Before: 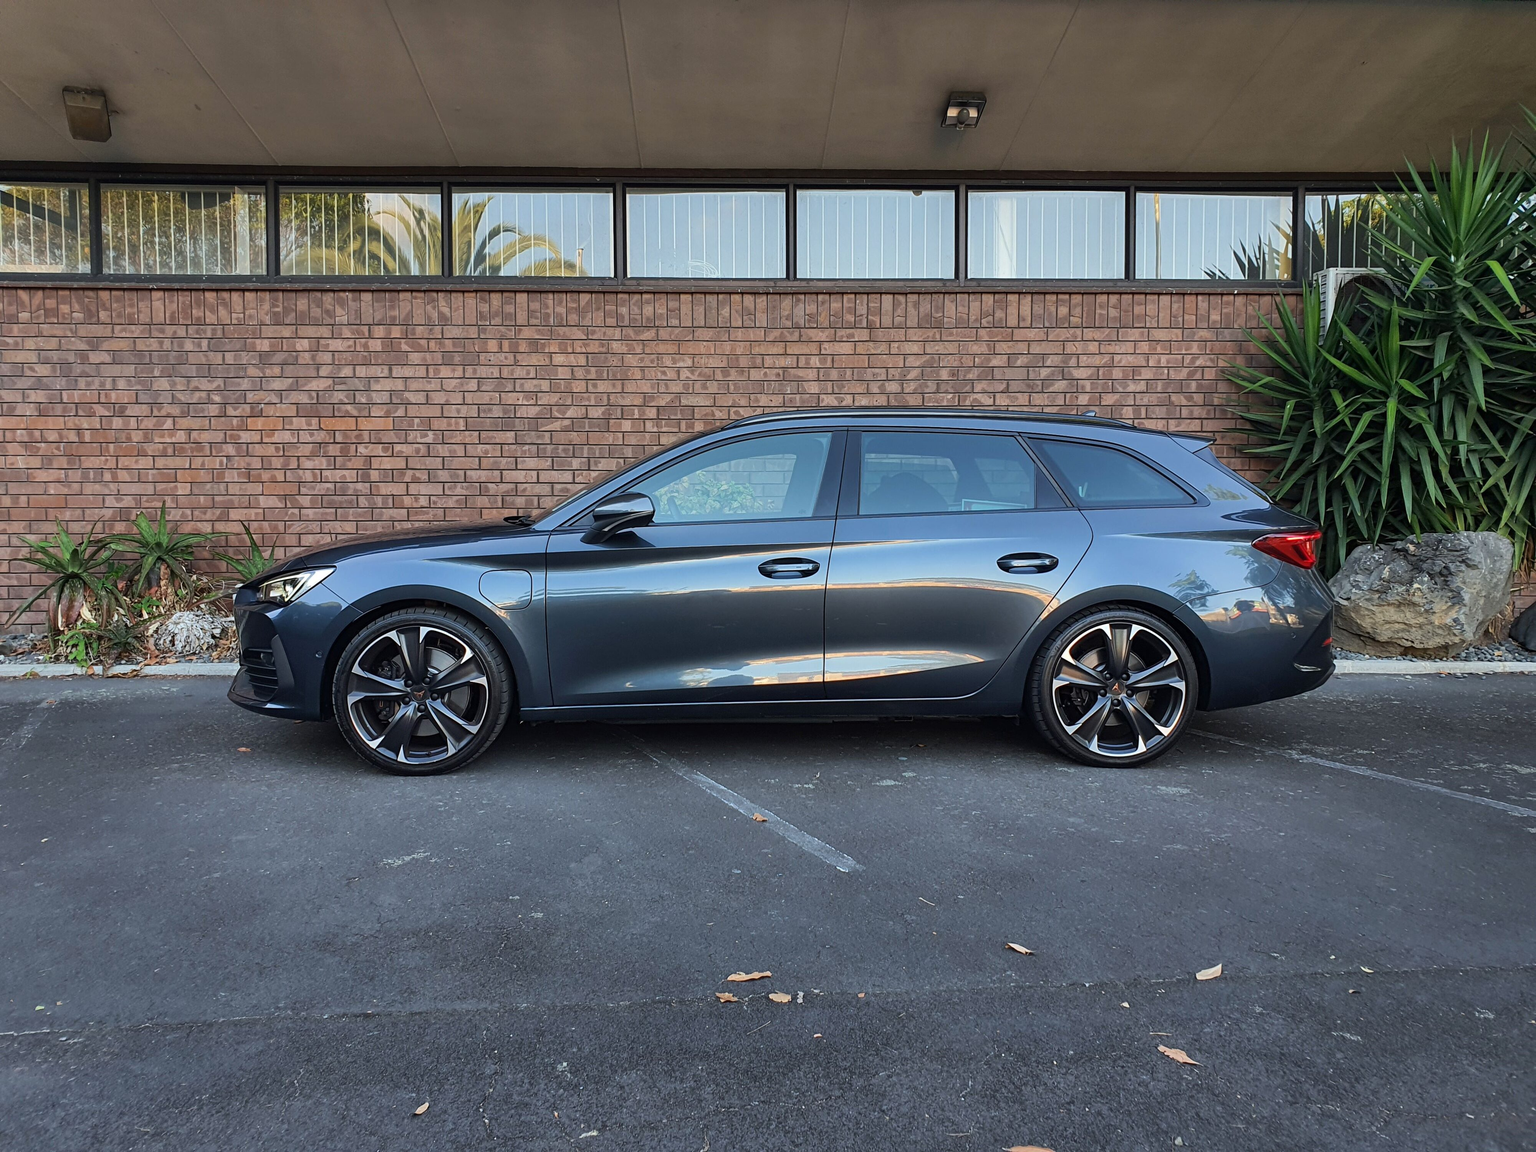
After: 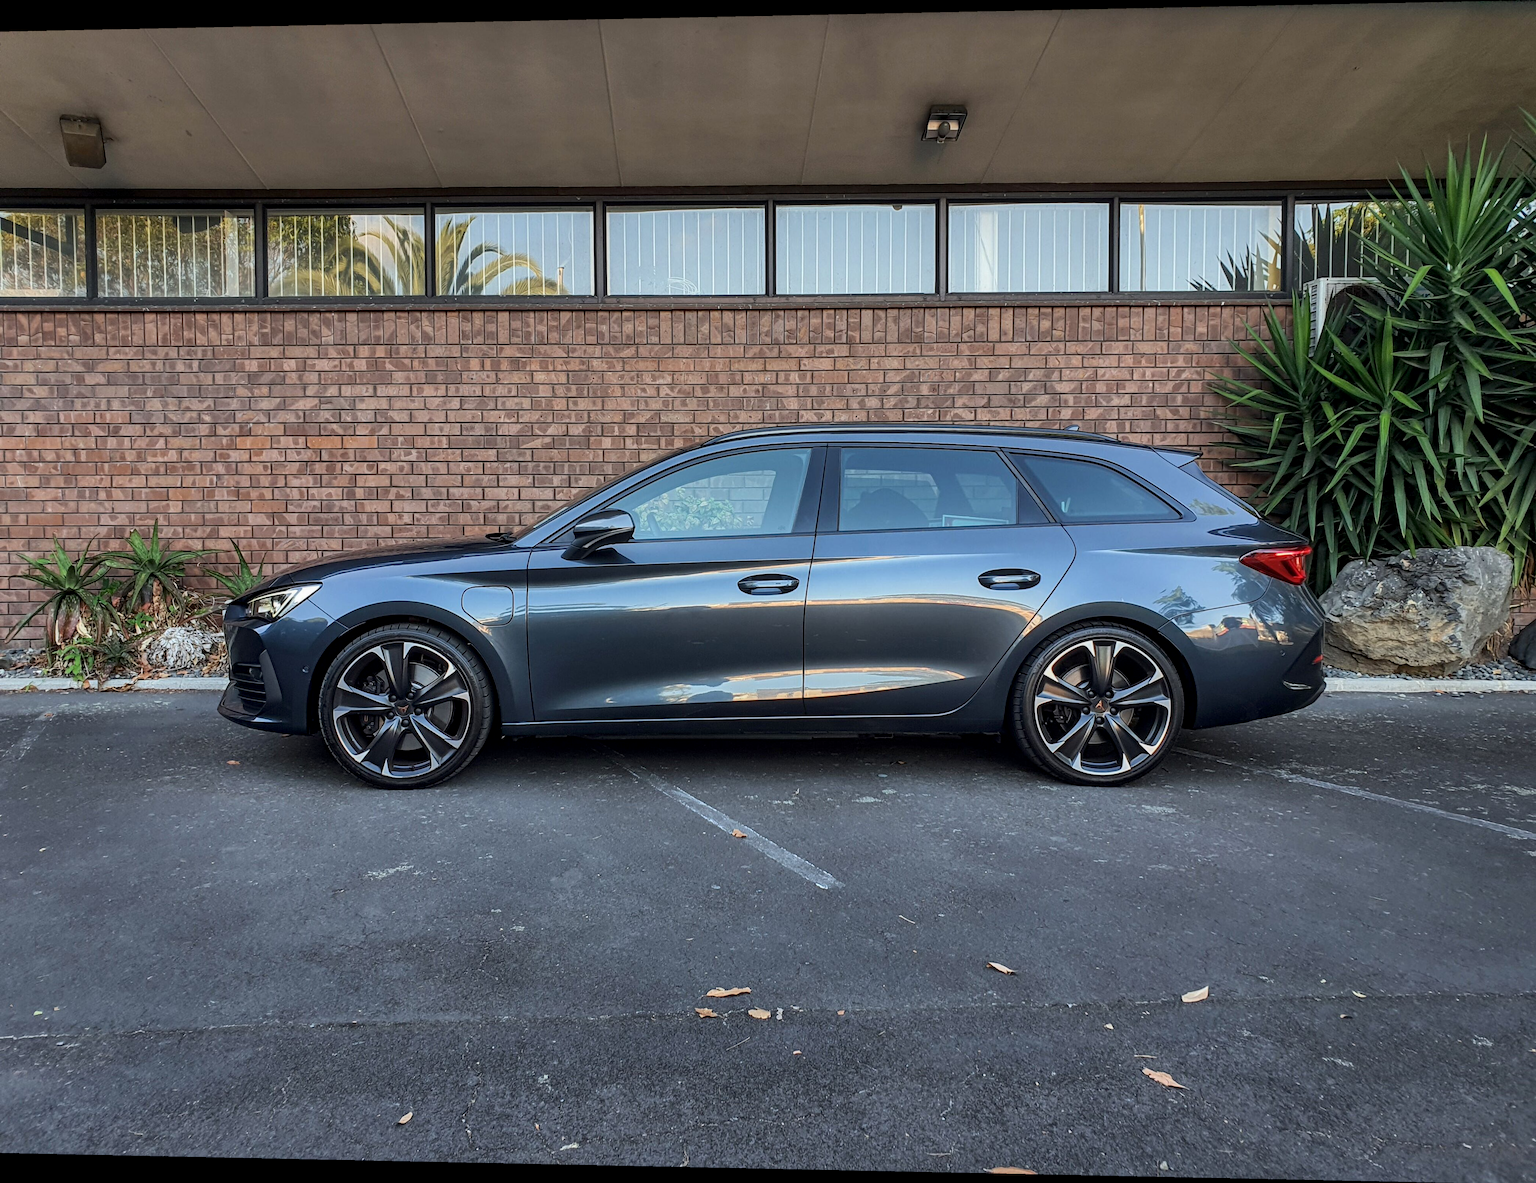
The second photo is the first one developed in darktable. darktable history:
local contrast: on, module defaults
rotate and perspective: lens shift (horizontal) -0.055, automatic cropping off
